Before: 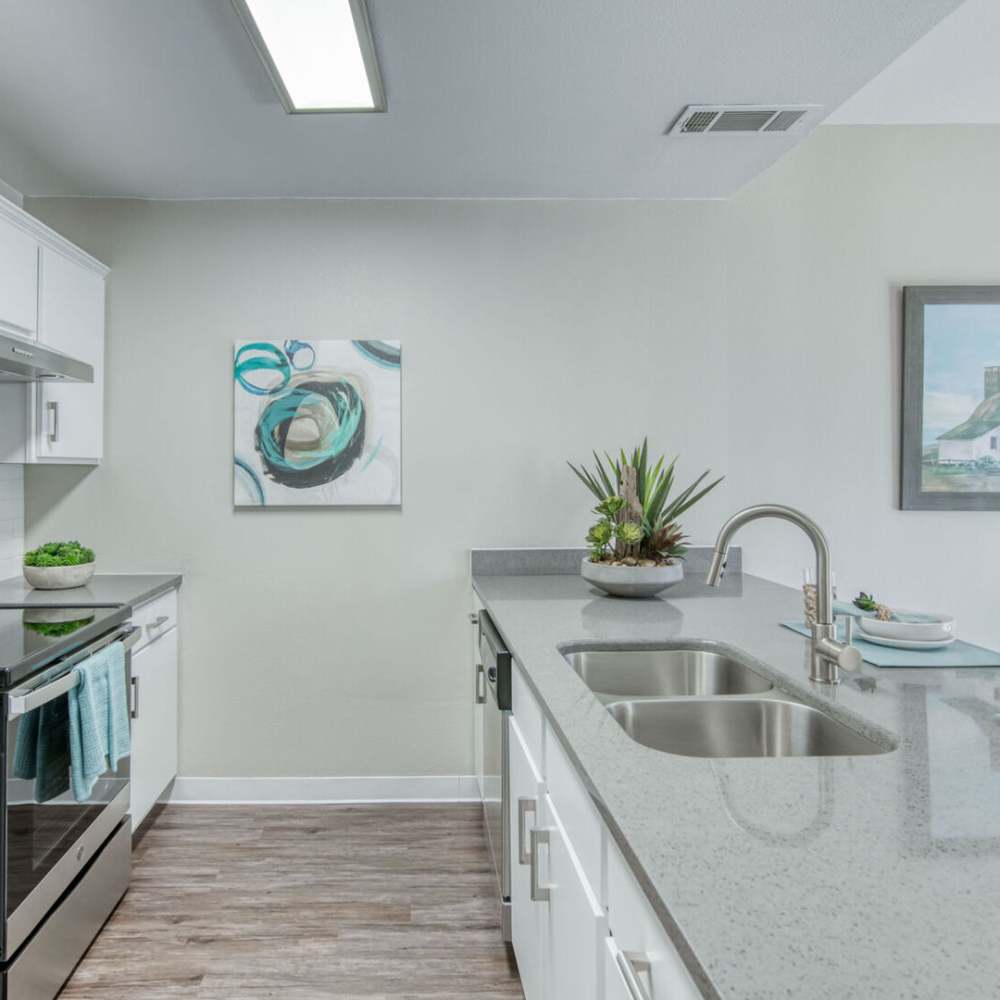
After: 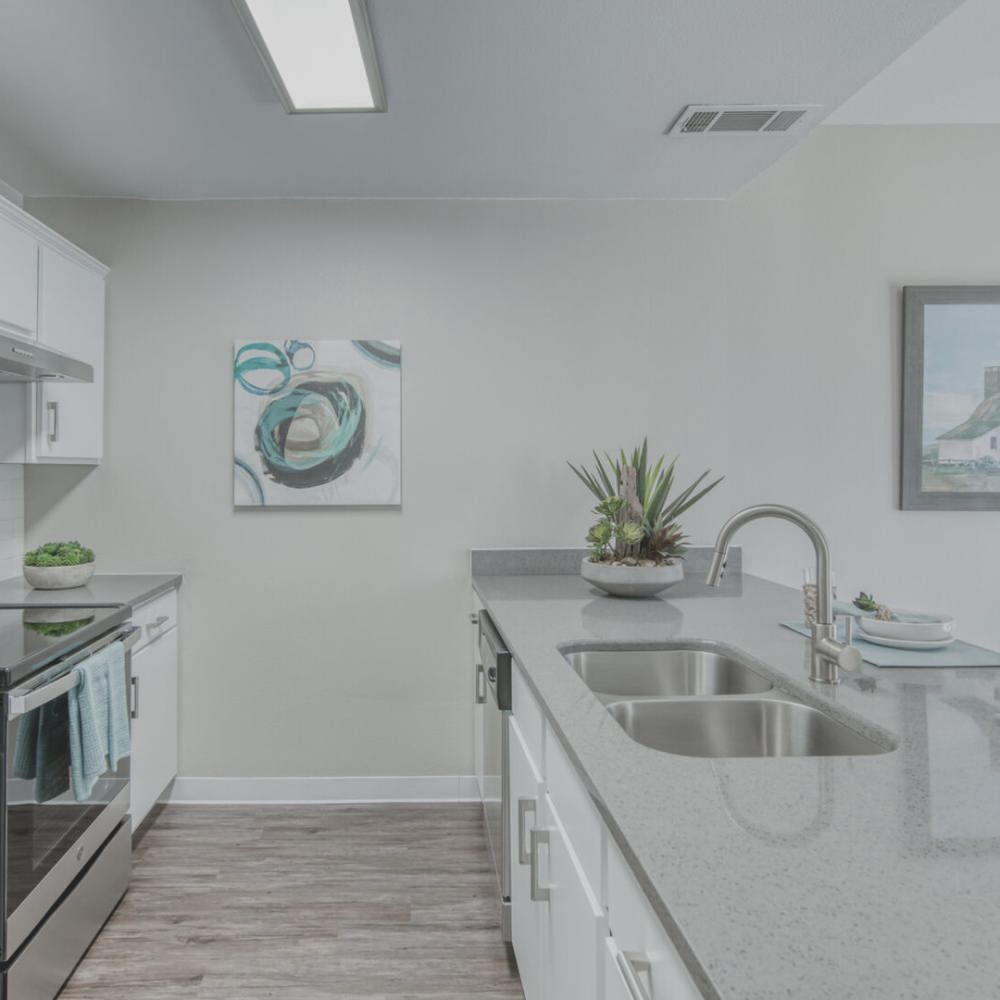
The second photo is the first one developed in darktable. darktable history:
contrast brightness saturation: contrast -0.267, saturation -0.449
